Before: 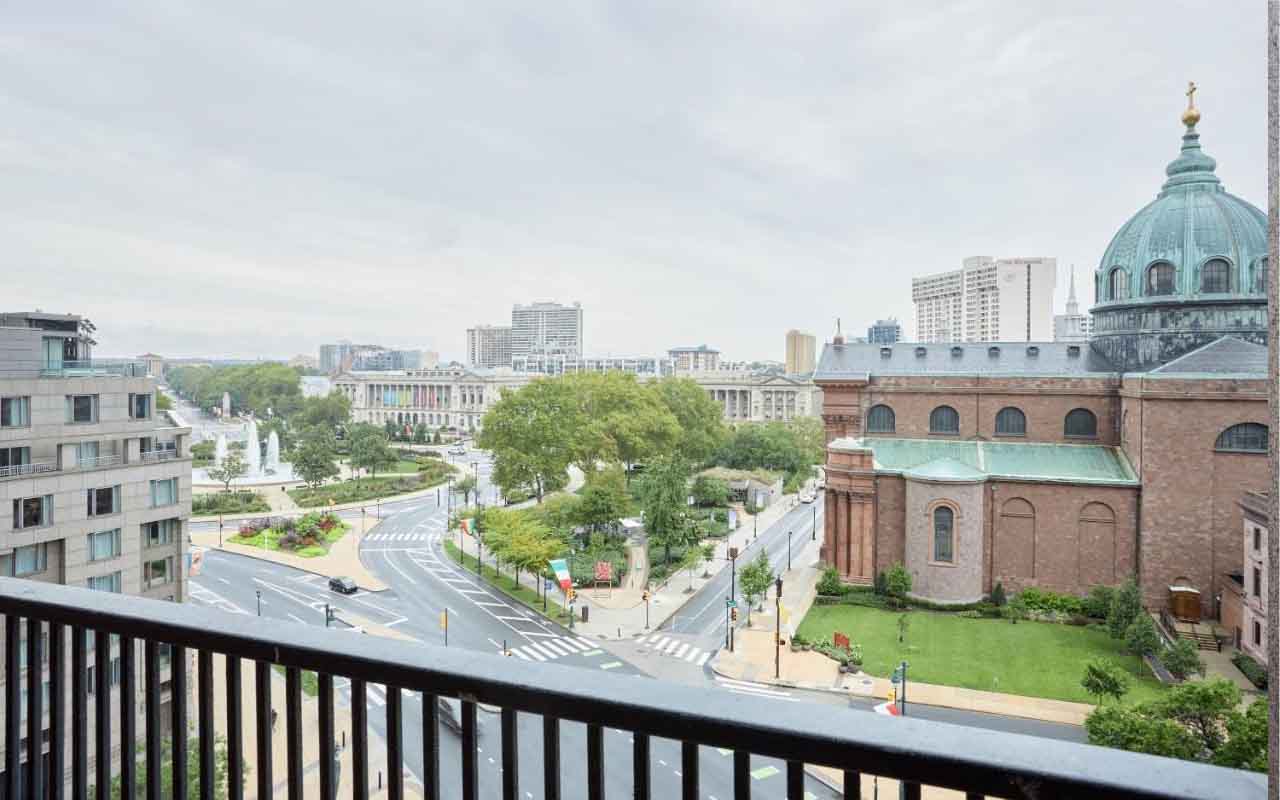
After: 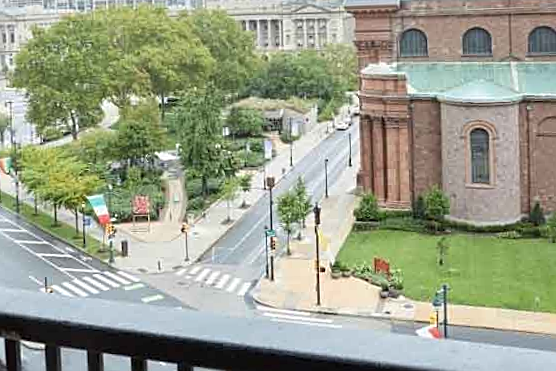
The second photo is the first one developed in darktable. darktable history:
sharpen: on, module defaults
crop: left 35.976%, top 45.819%, right 18.162%, bottom 5.807%
tone equalizer: on, module defaults
rotate and perspective: rotation -2.12°, lens shift (vertical) 0.009, lens shift (horizontal) -0.008, automatic cropping original format, crop left 0.036, crop right 0.964, crop top 0.05, crop bottom 0.959
exposure: black level correction 0, compensate exposure bias true, compensate highlight preservation false
